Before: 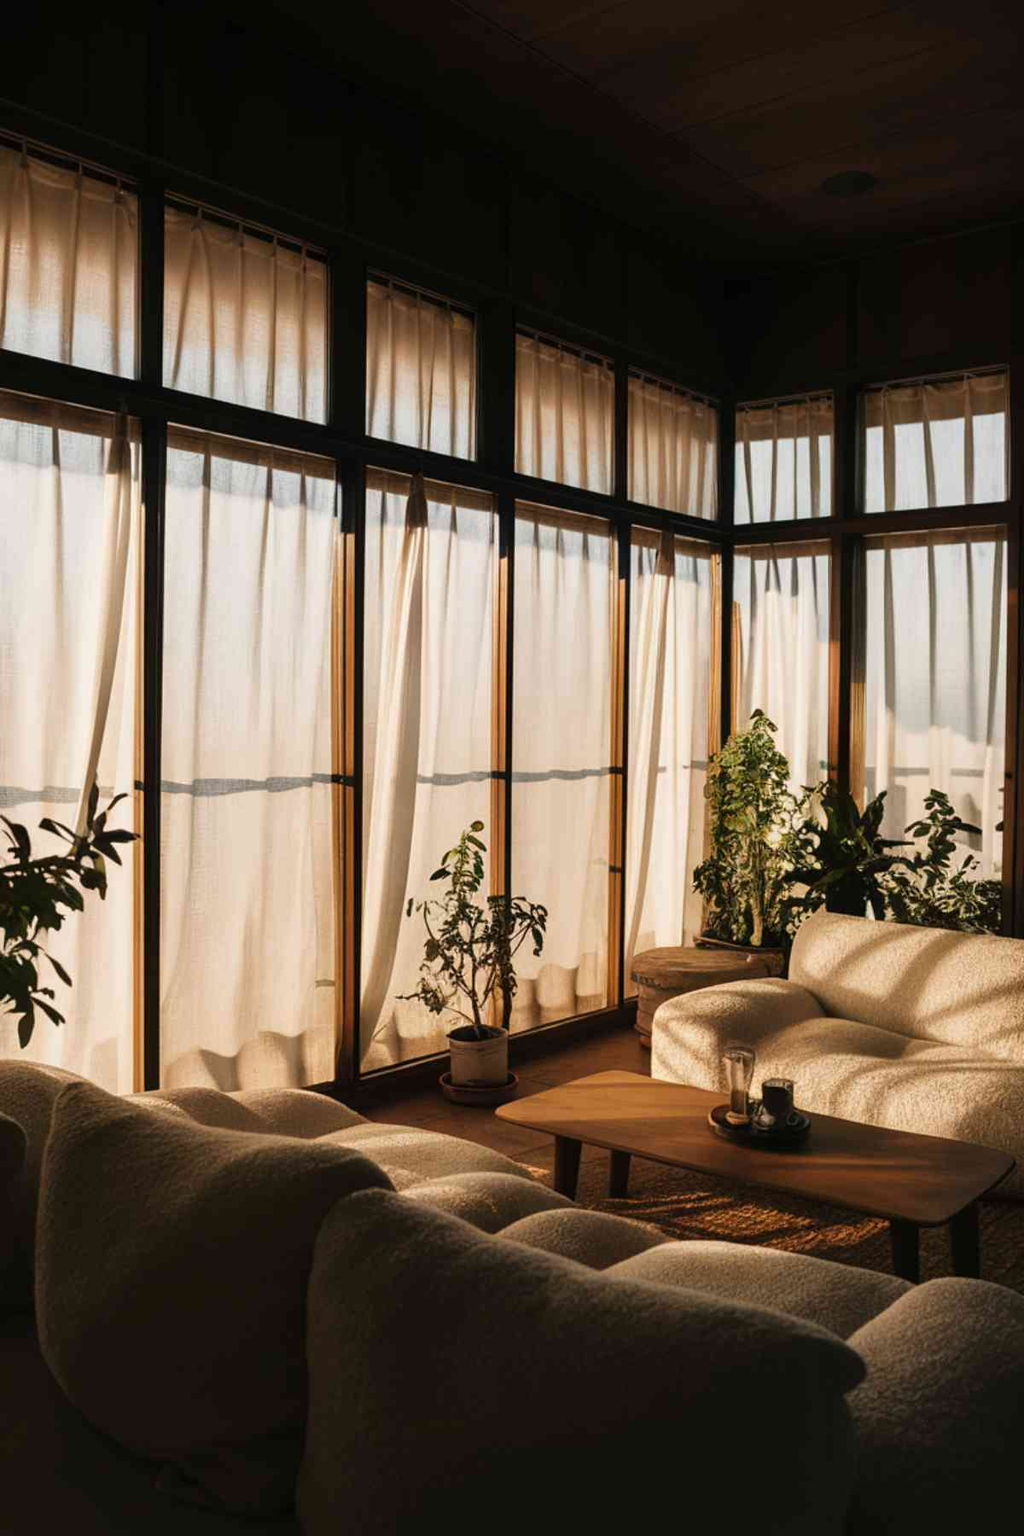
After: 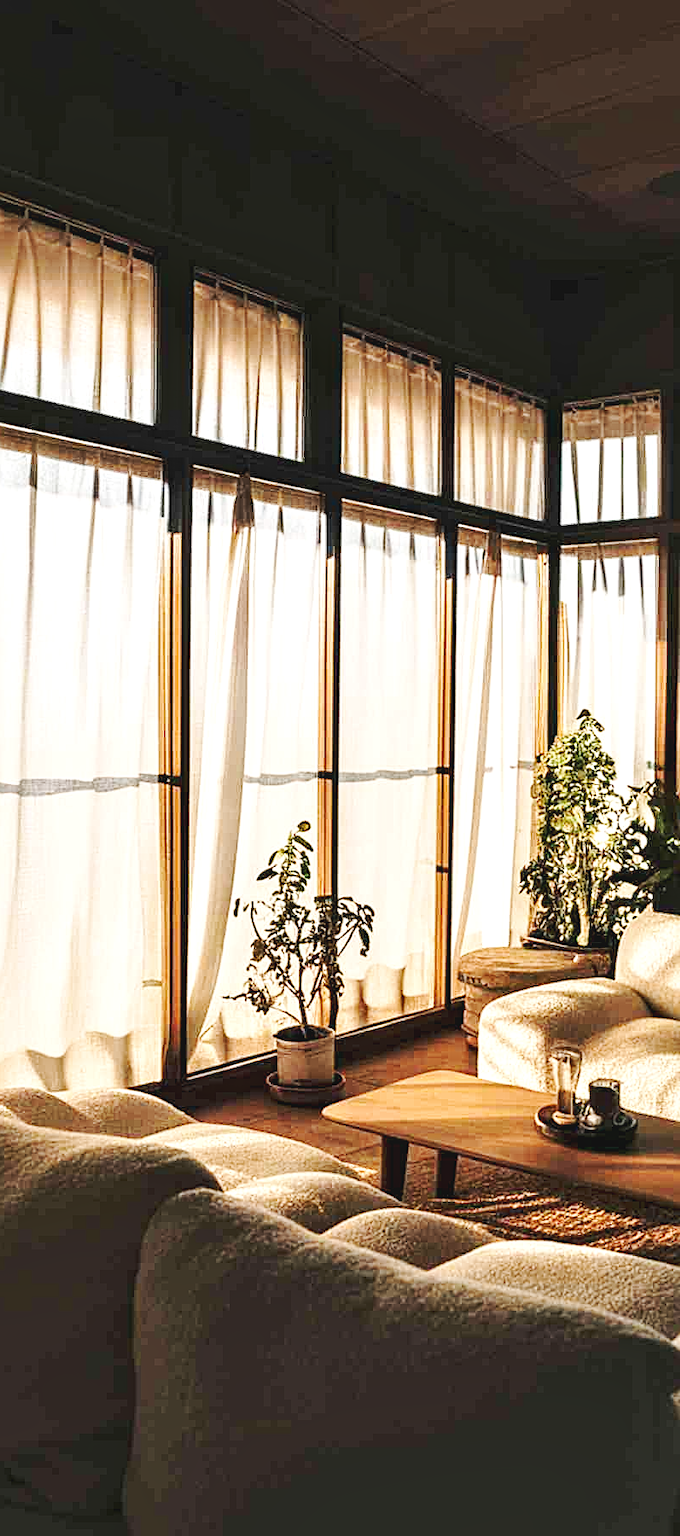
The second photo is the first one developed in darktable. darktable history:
sharpen: on, module defaults
exposure: black level correction 0, exposure 0.499 EV, compensate highlight preservation false
crop: left 16.954%, right 16.472%
color zones: curves: ch1 [(0.25, 0.5) (0.747, 0.71)]
contrast equalizer: octaves 7, y [[0.51, 0.537, 0.559, 0.574, 0.599, 0.618], [0.5 ×6], [0.5 ×6], [0 ×6], [0 ×6]]
base curve: curves: ch0 [(0, 0.007) (0.028, 0.063) (0.121, 0.311) (0.46, 0.743) (0.859, 0.957) (1, 1)], preserve colors none
local contrast: highlights 100%, shadows 99%, detail 119%, midtone range 0.2
